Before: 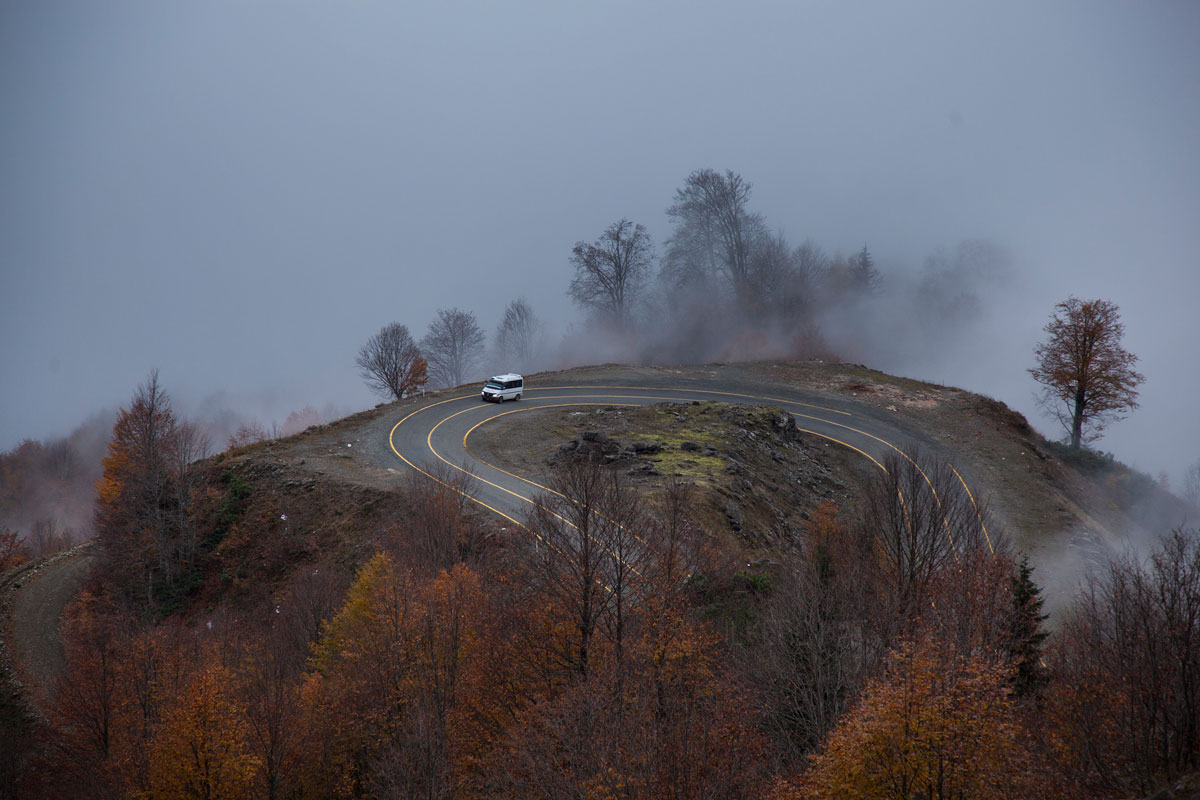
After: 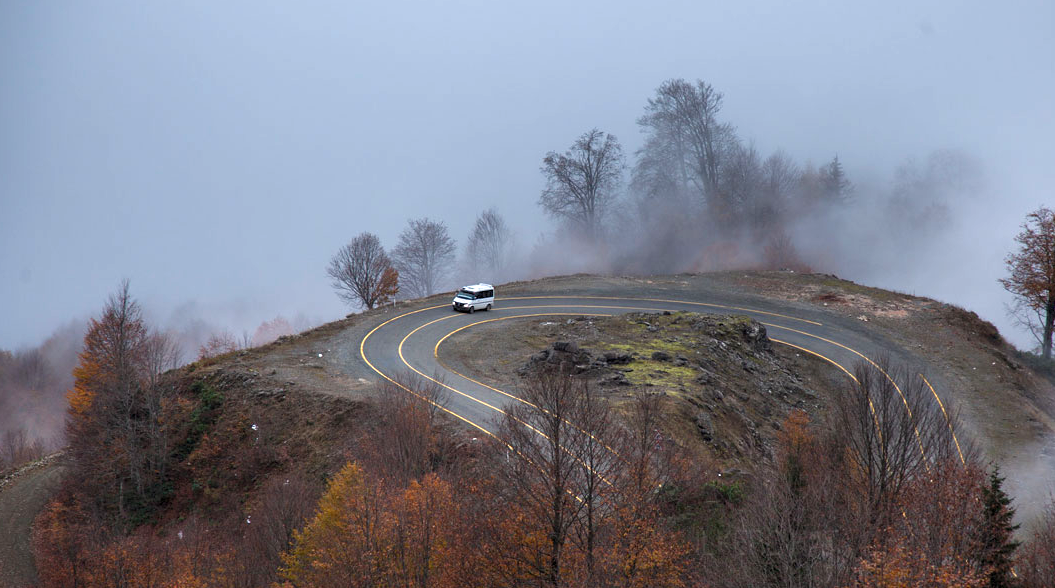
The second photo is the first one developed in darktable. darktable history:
exposure: exposure 0.74 EV, compensate highlight preservation false
crop and rotate: left 2.425%, top 11.305%, right 9.6%, bottom 15.08%
sharpen: radius 5.325, amount 0.312, threshold 26.433
levels: levels [0.016, 0.5, 0.996]
